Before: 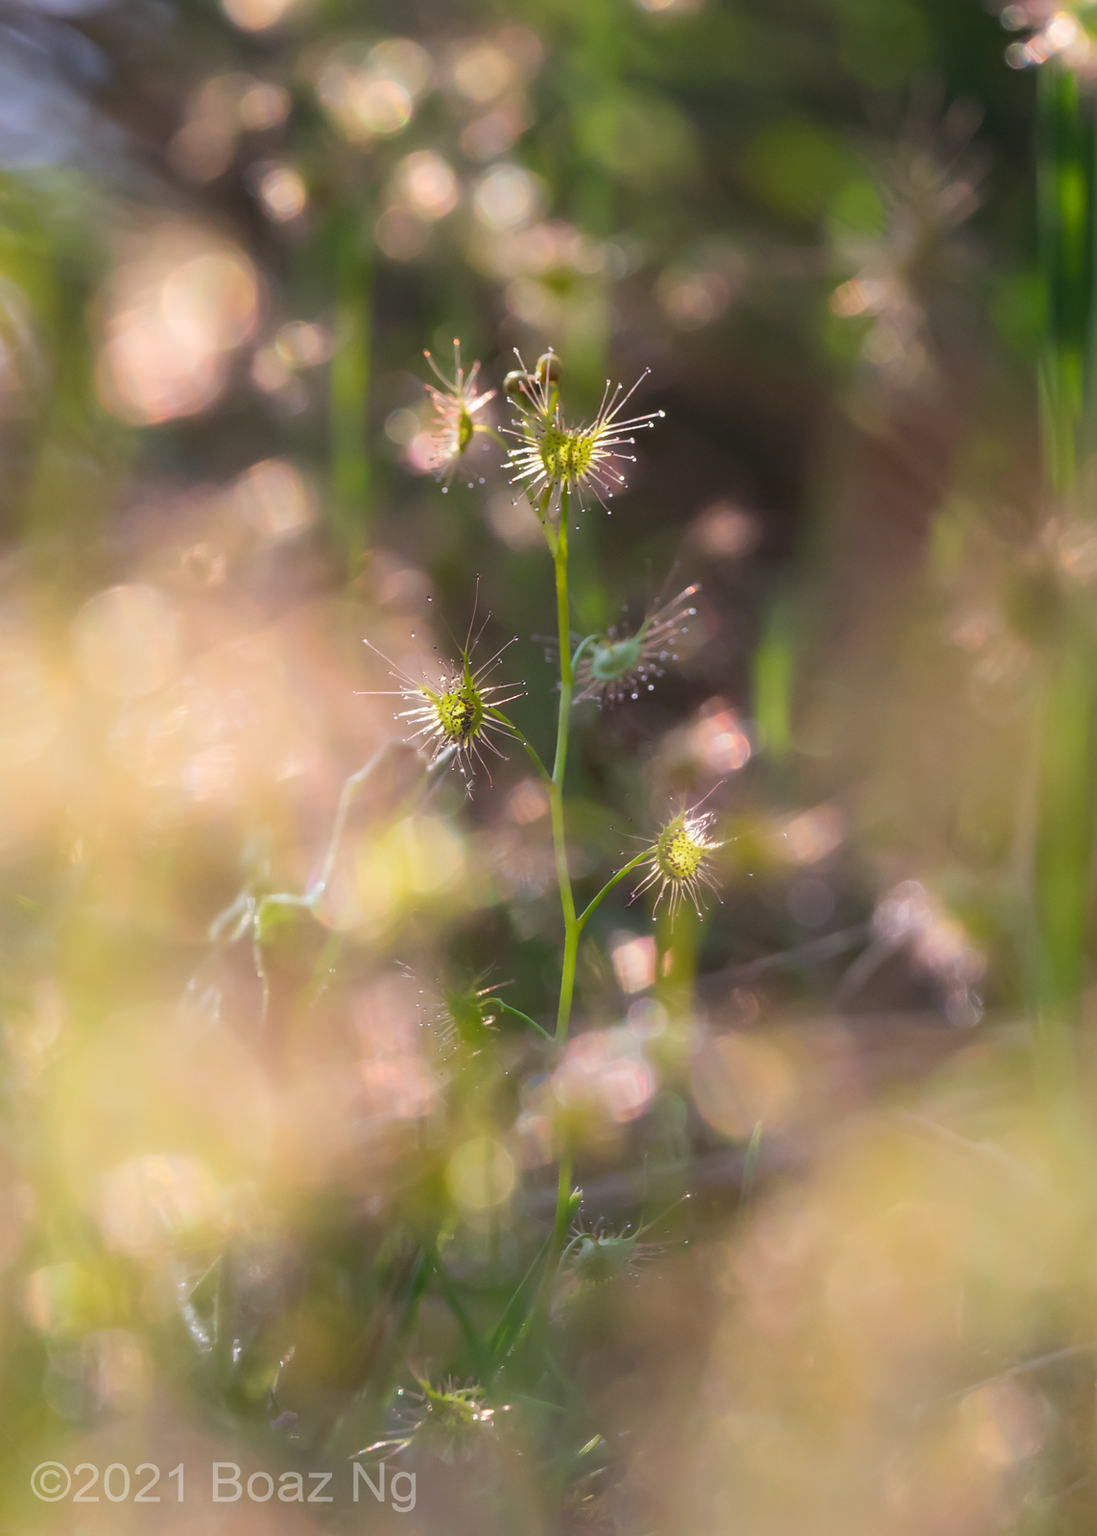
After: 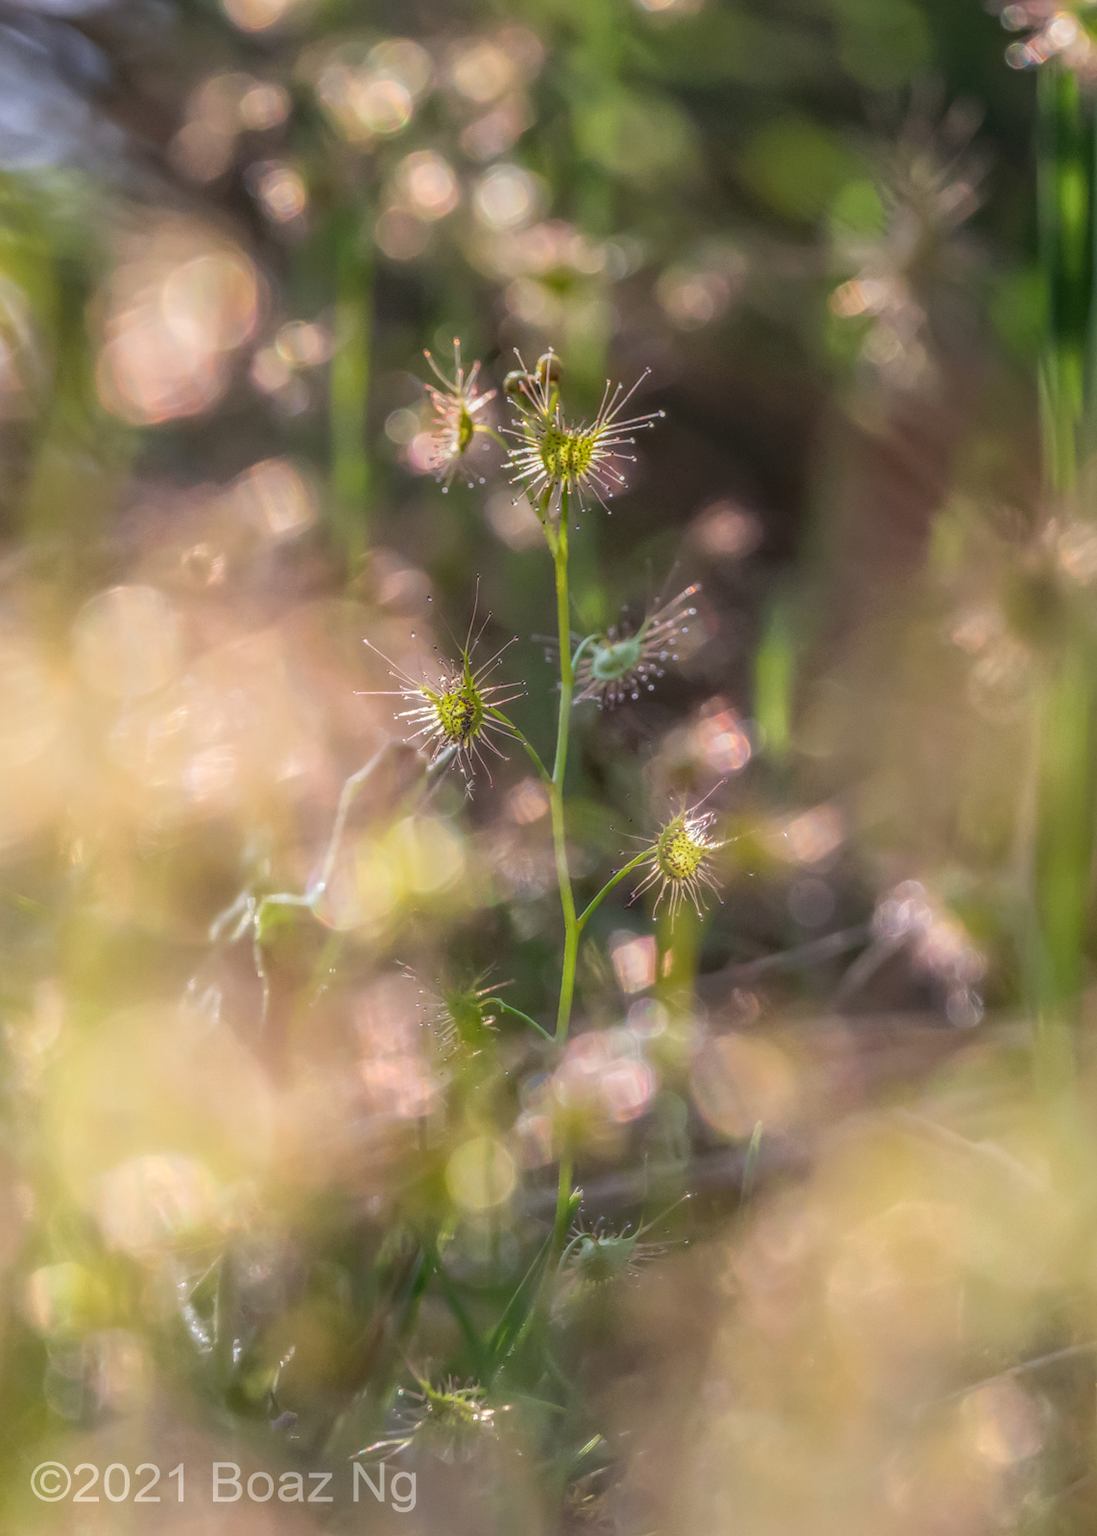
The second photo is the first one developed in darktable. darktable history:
local contrast: highlights 20%, shadows 30%, detail 200%, midtone range 0.2
contrast brightness saturation: saturation -0.04
